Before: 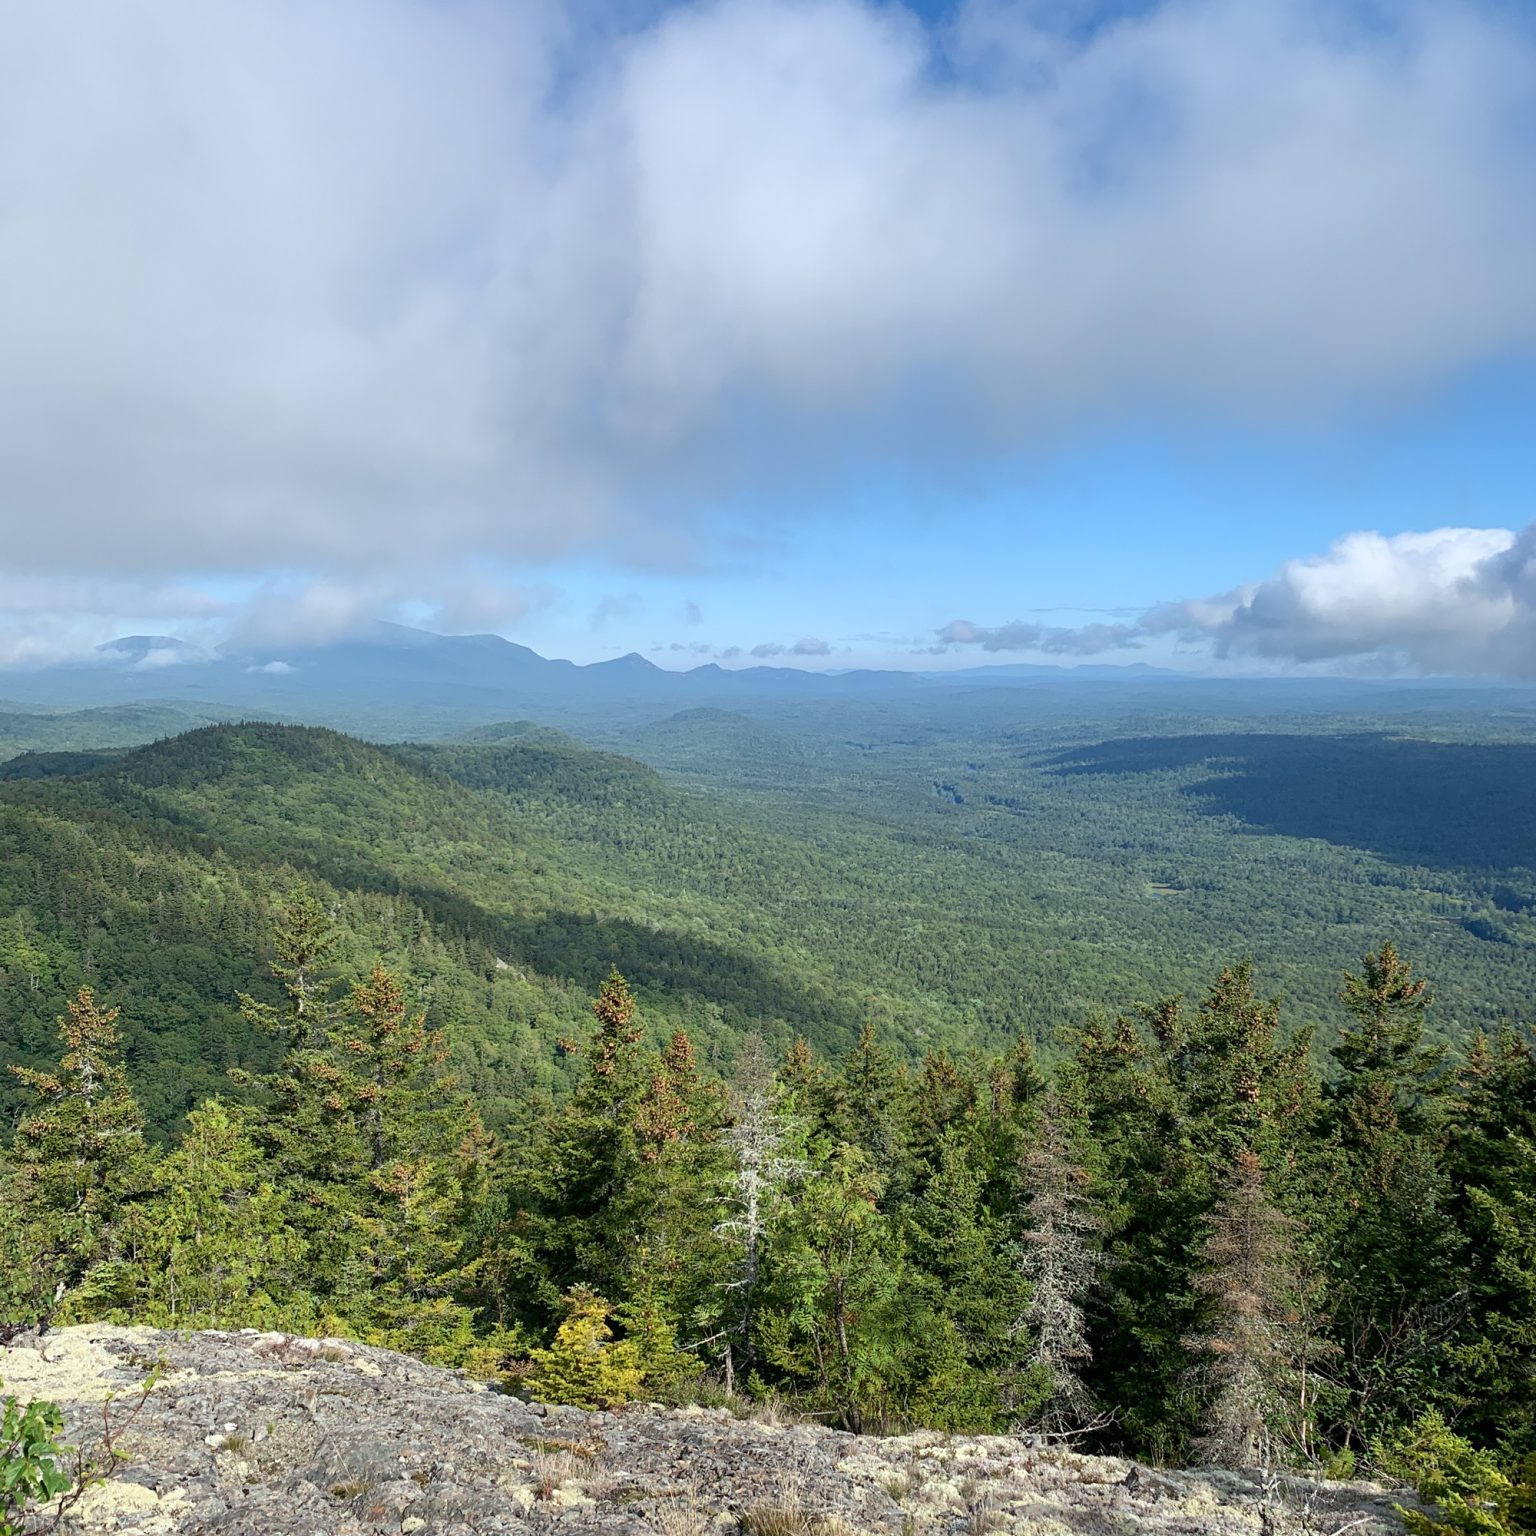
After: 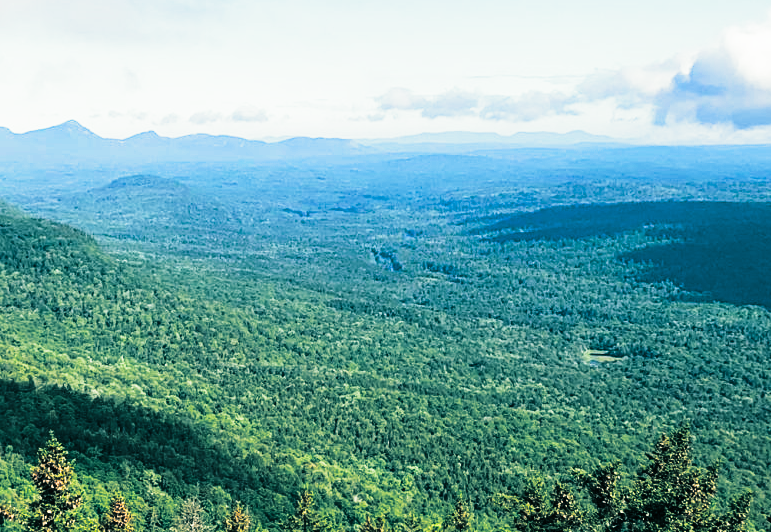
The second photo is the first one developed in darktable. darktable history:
tone curve: curves: ch0 [(0, 0) (0.003, 0.003) (0.011, 0.006) (0.025, 0.01) (0.044, 0.016) (0.069, 0.02) (0.1, 0.025) (0.136, 0.034) (0.177, 0.051) (0.224, 0.08) (0.277, 0.131) (0.335, 0.209) (0.399, 0.328) (0.468, 0.47) (0.543, 0.629) (0.623, 0.788) (0.709, 0.903) (0.801, 0.965) (0.898, 0.989) (1, 1)], preserve colors none
crop: left 36.607%, top 34.735%, right 13.146%, bottom 30.611%
split-toning: shadows › hue 186.43°, highlights › hue 49.29°, compress 30.29%
